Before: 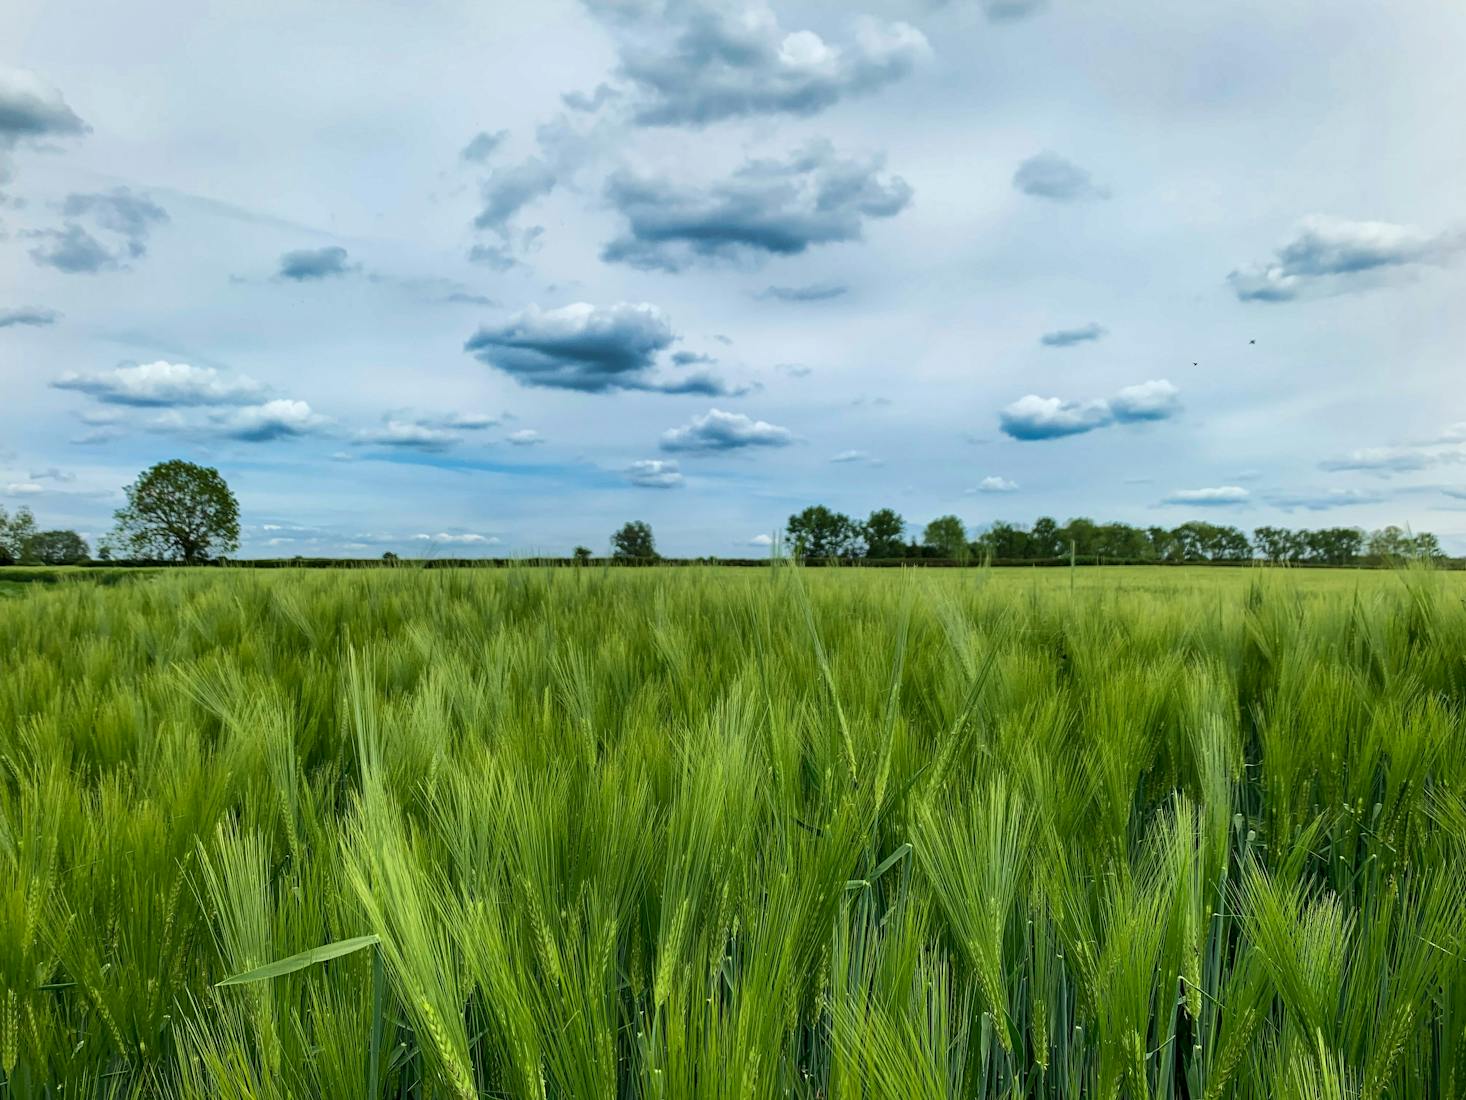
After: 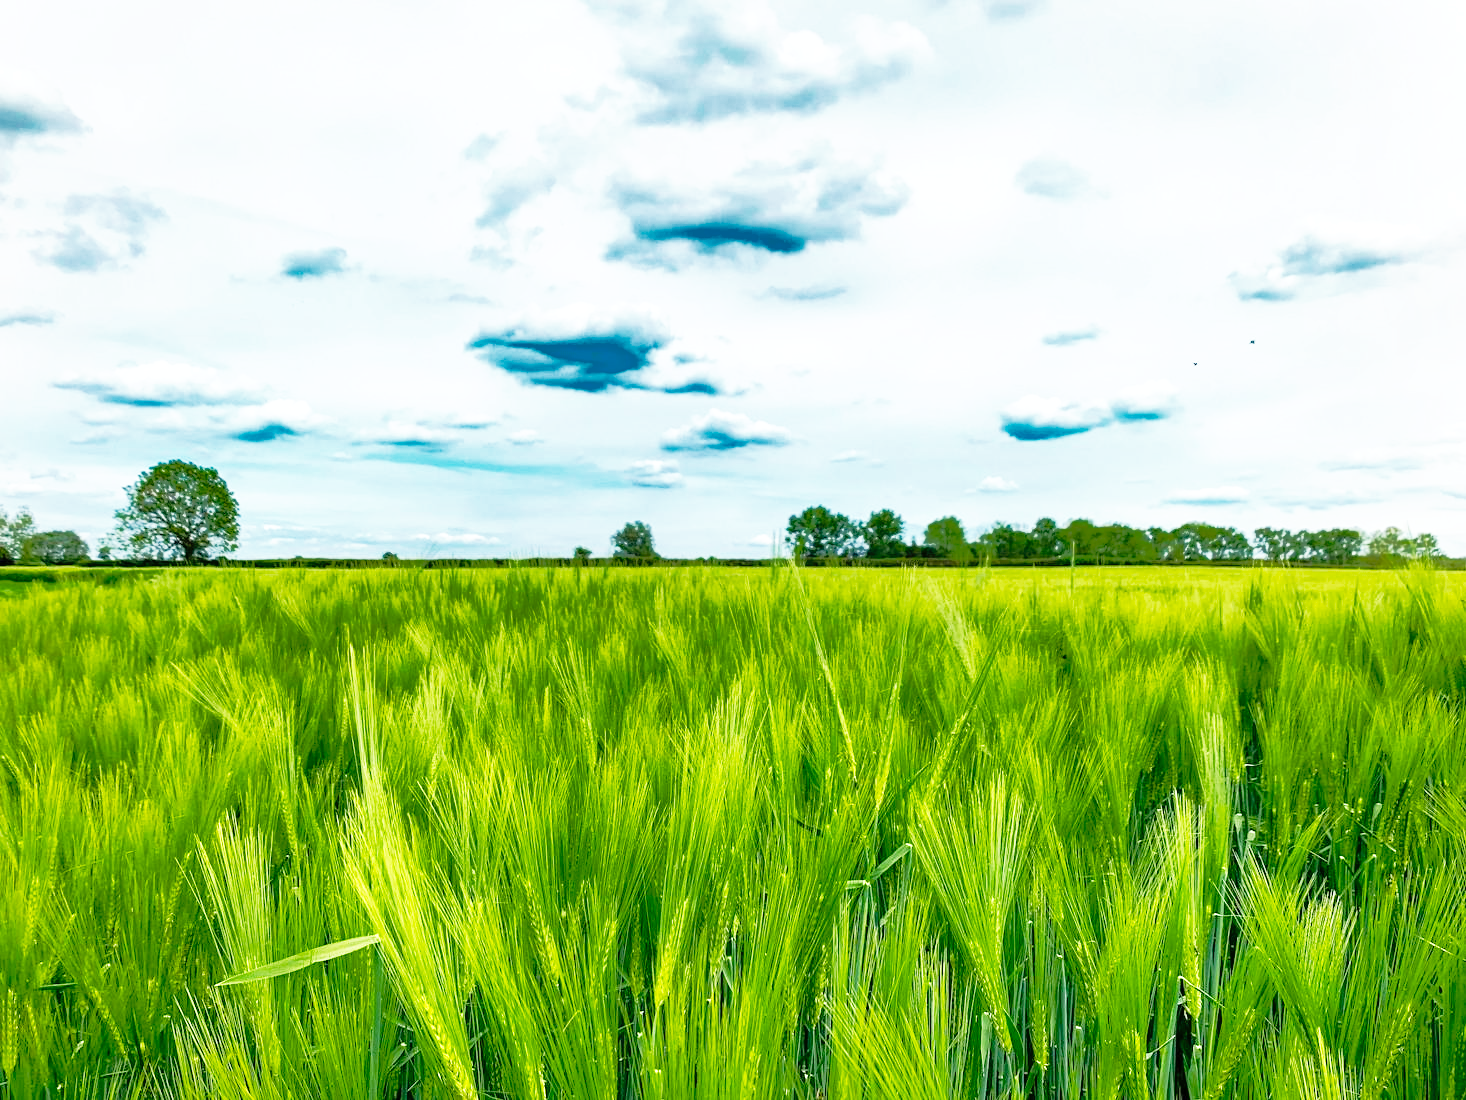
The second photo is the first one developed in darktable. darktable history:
color balance rgb: linear chroma grading › shadows -8.637%, linear chroma grading › global chroma 9.748%, perceptual saturation grading › global saturation 0.125%, perceptual brilliance grading › global brilliance 10.359%, perceptual brilliance grading › shadows 15.085%
base curve: curves: ch0 [(0, 0) (0.012, 0.01) (0.073, 0.168) (0.31, 0.711) (0.645, 0.957) (1, 1)], preserve colors none
shadows and highlights: shadows 39.33, highlights -60.02
